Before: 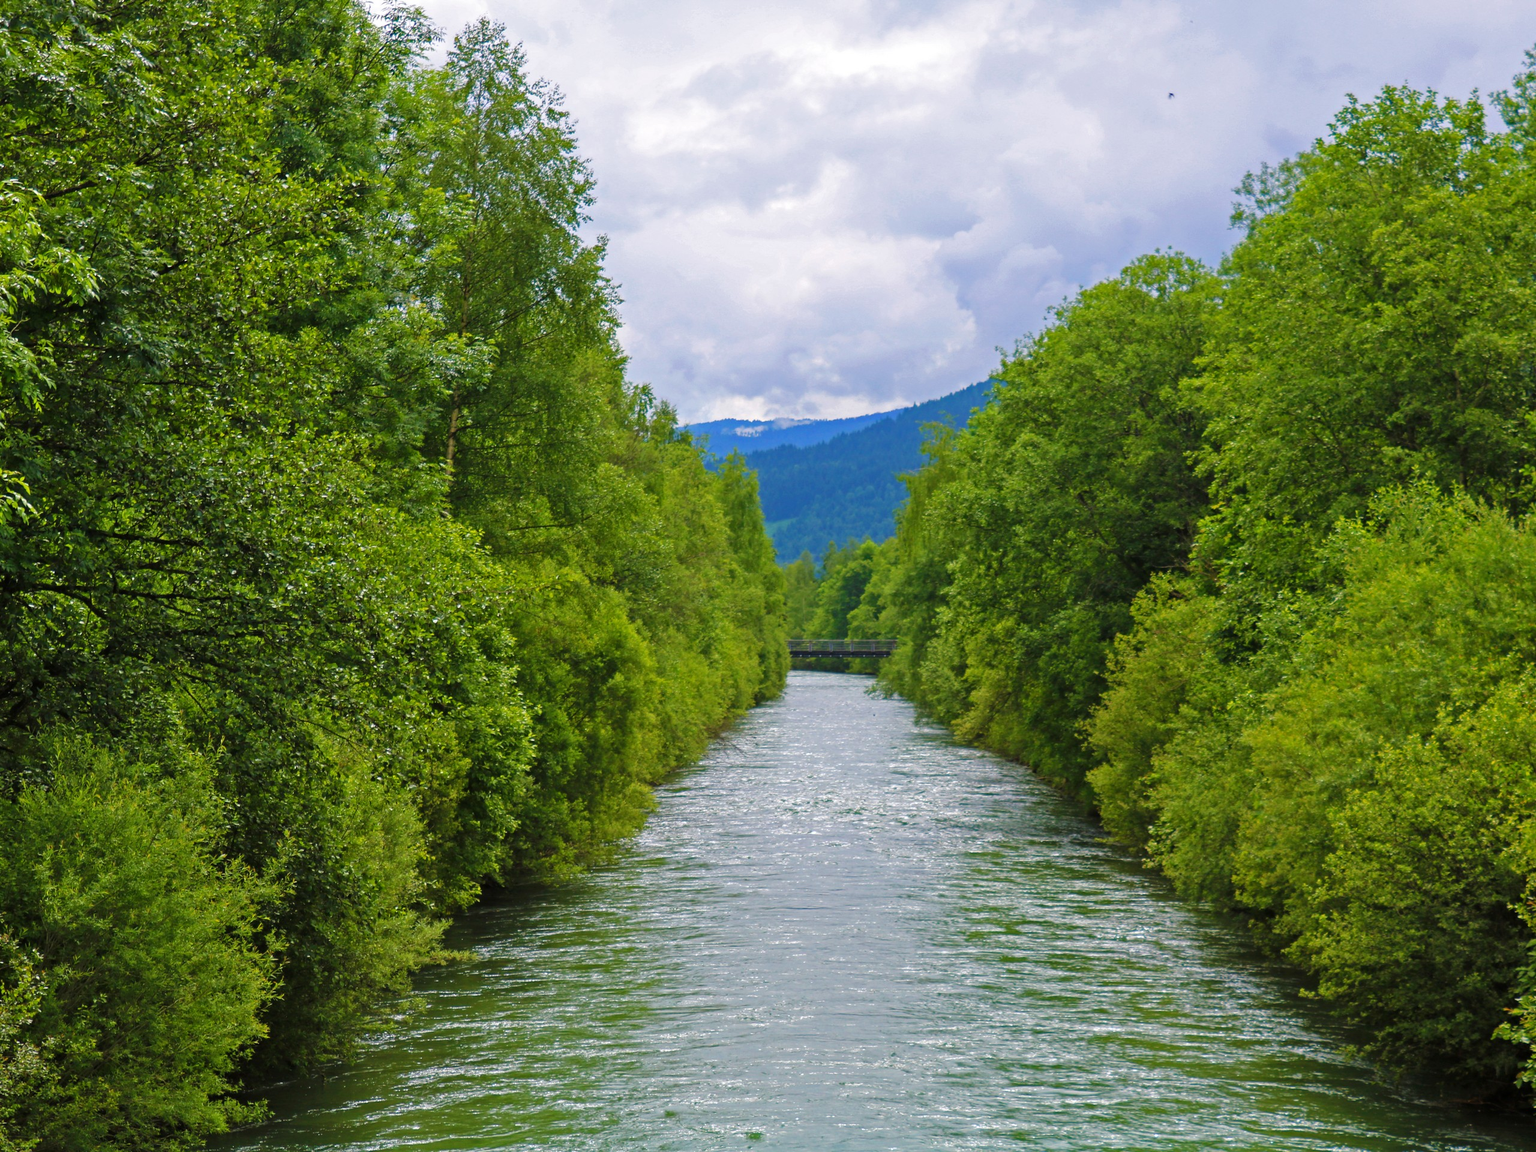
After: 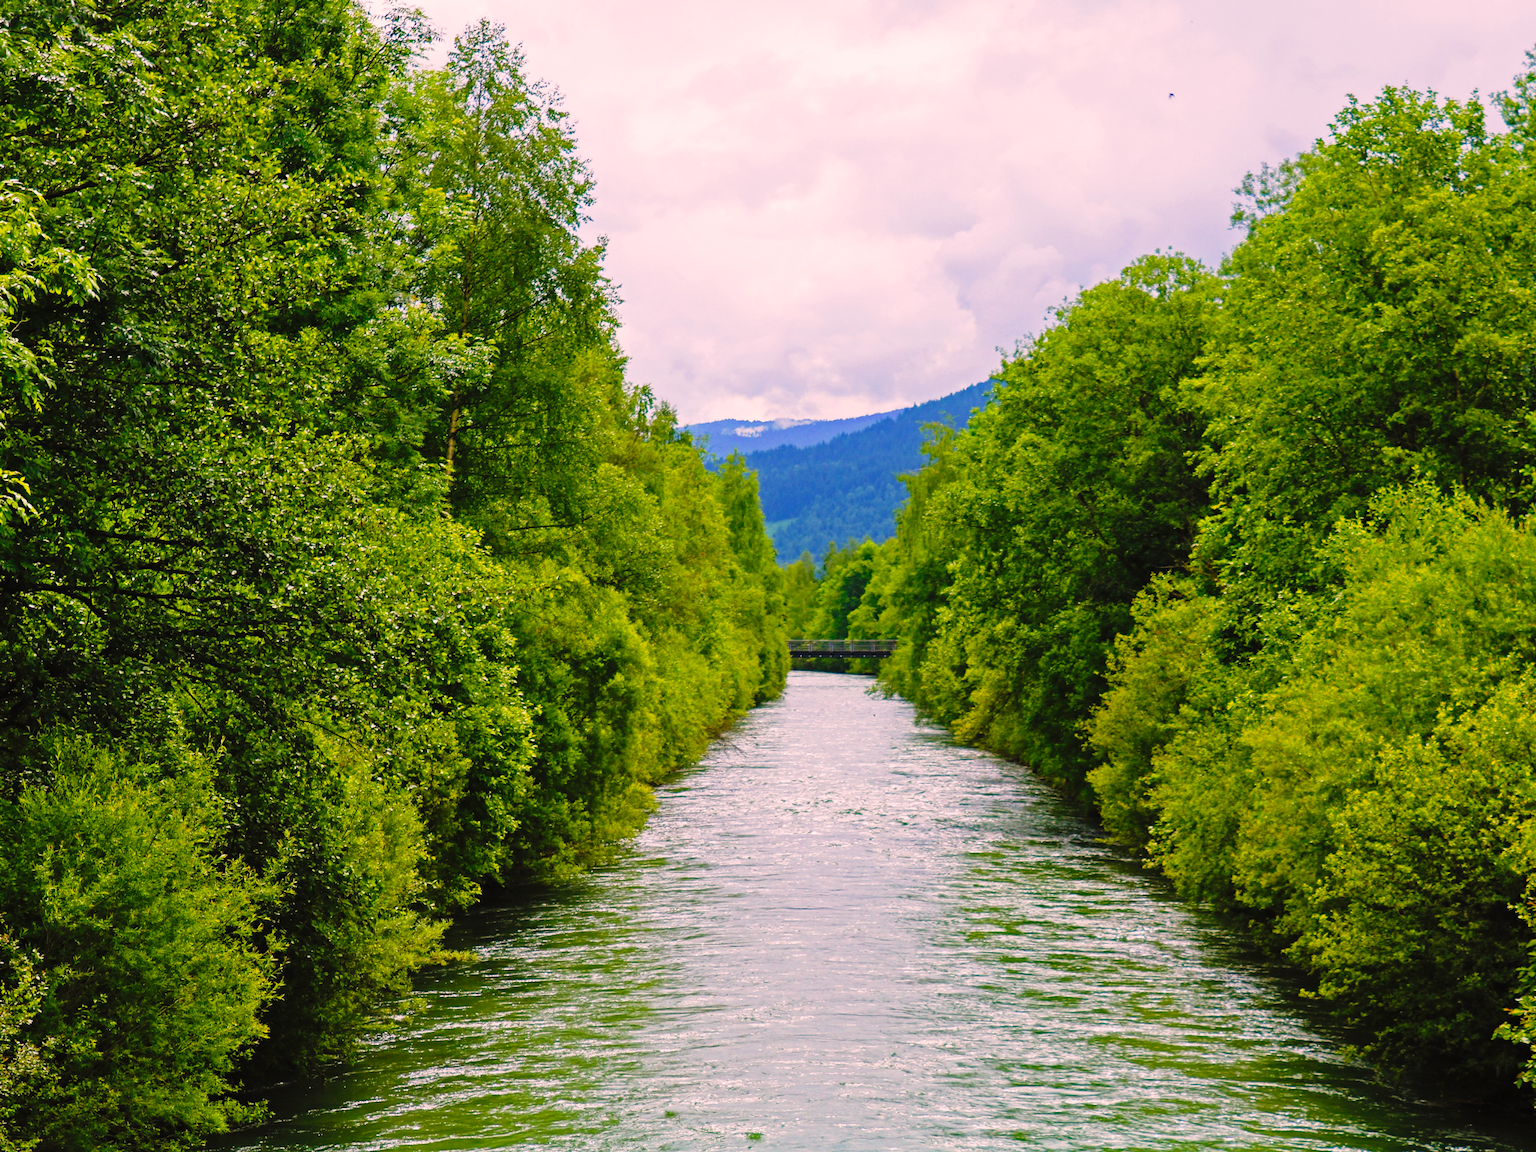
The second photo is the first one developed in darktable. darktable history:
tone curve: curves: ch0 [(0, 0.014) (0.17, 0.099) (0.398, 0.423) (0.725, 0.828) (0.872, 0.918) (1, 0.981)]; ch1 [(0, 0) (0.402, 0.36) (0.489, 0.491) (0.5, 0.503) (0.515, 0.52) (0.545, 0.572) (0.615, 0.662) (0.701, 0.725) (1, 1)]; ch2 [(0, 0) (0.42, 0.458) (0.485, 0.499) (0.503, 0.503) (0.531, 0.542) (0.561, 0.594) (0.644, 0.694) (0.717, 0.753) (1, 0.991)], preserve colors none
color correction: highlights a* 12.45, highlights b* 5.47
